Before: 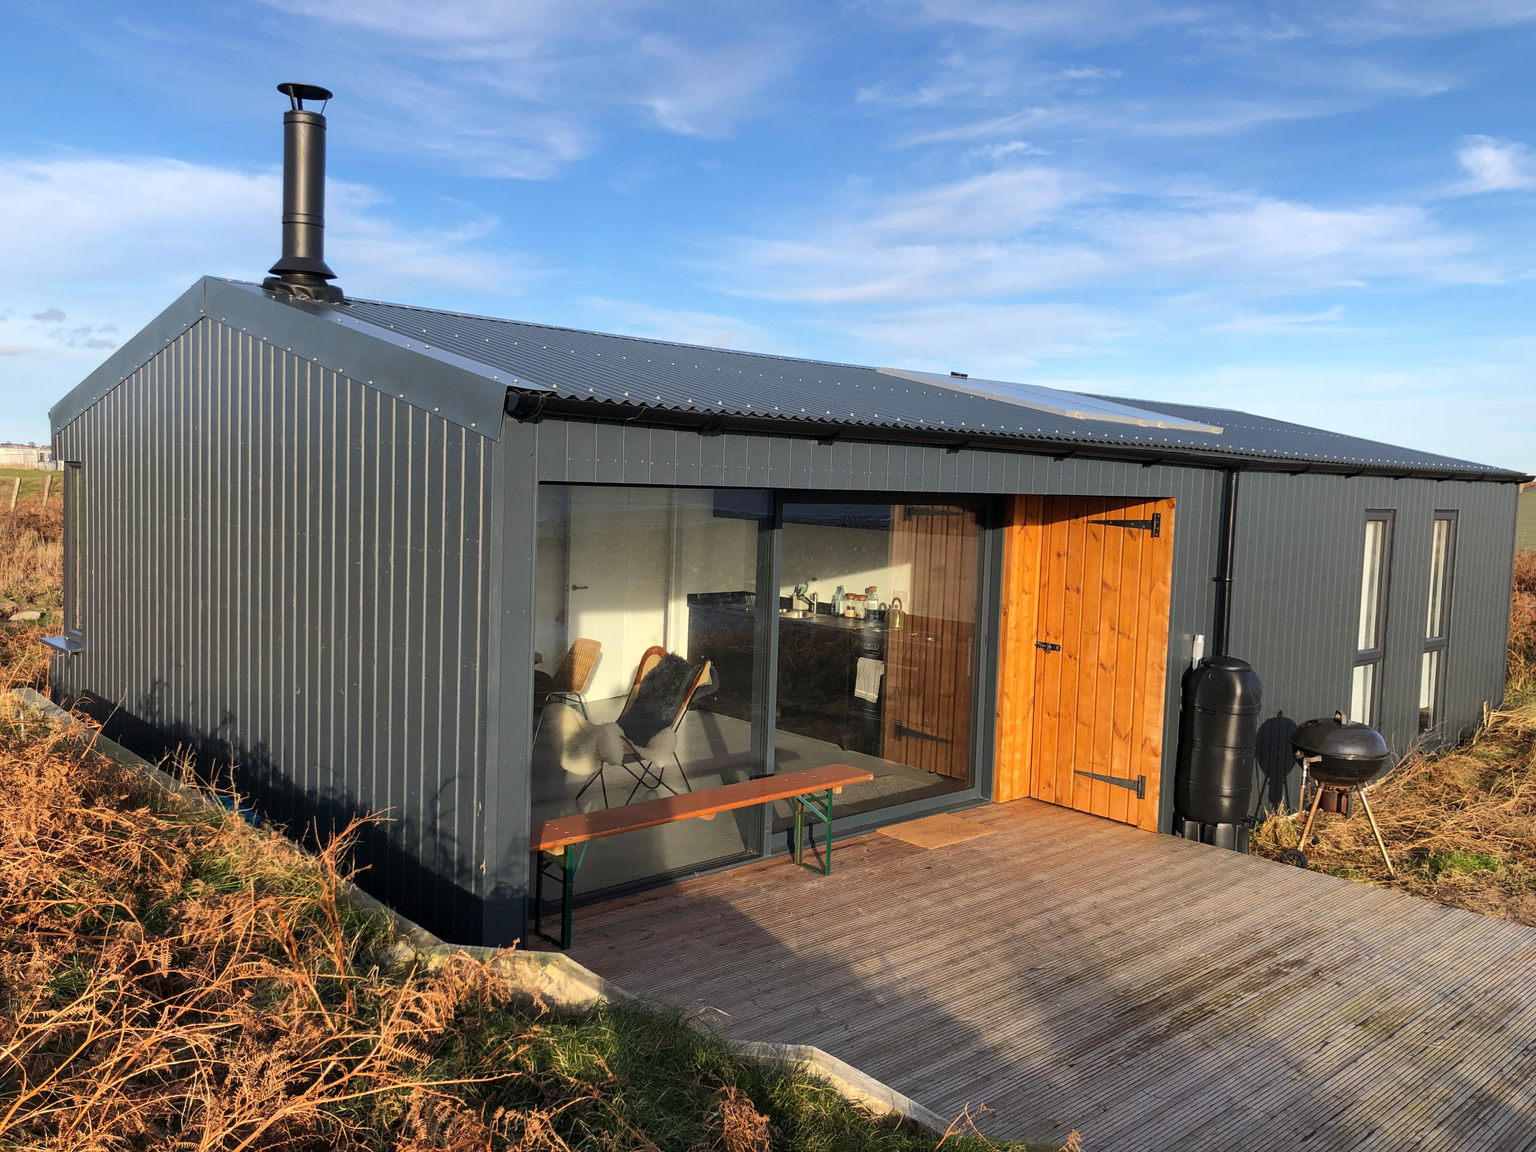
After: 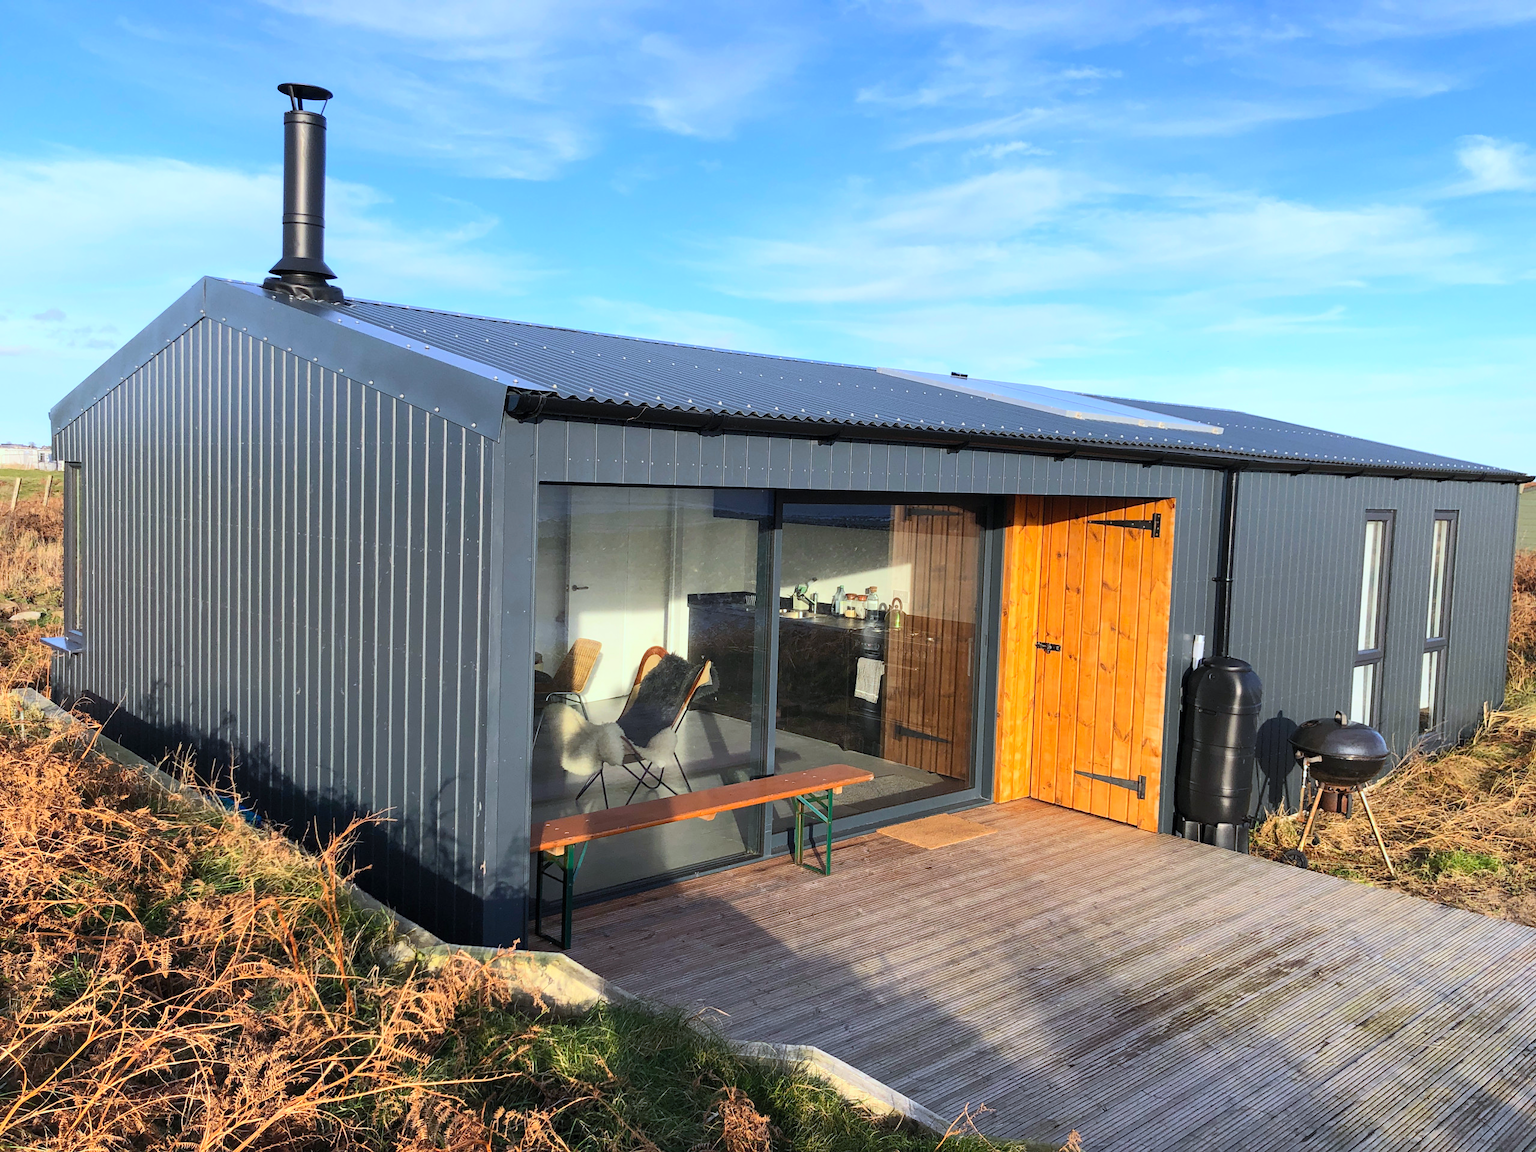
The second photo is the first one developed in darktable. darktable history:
white balance: red 0.931, blue 1.11
contrast brightness saturation: contrast 0.2, brightness 0.16, saturation 0.22
